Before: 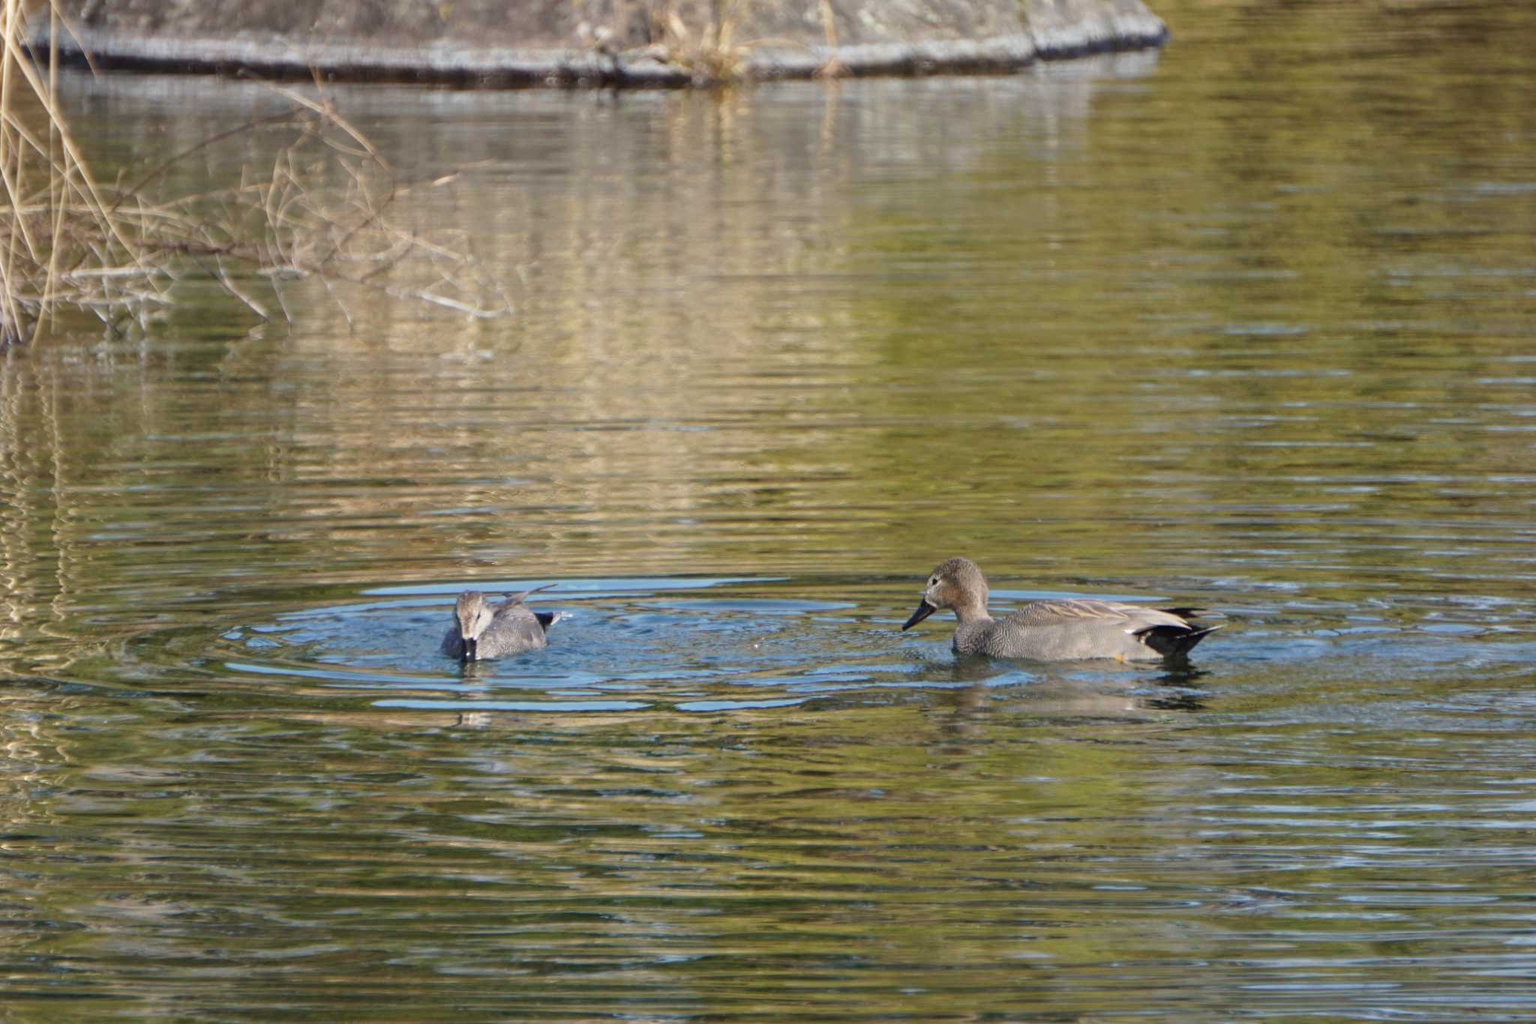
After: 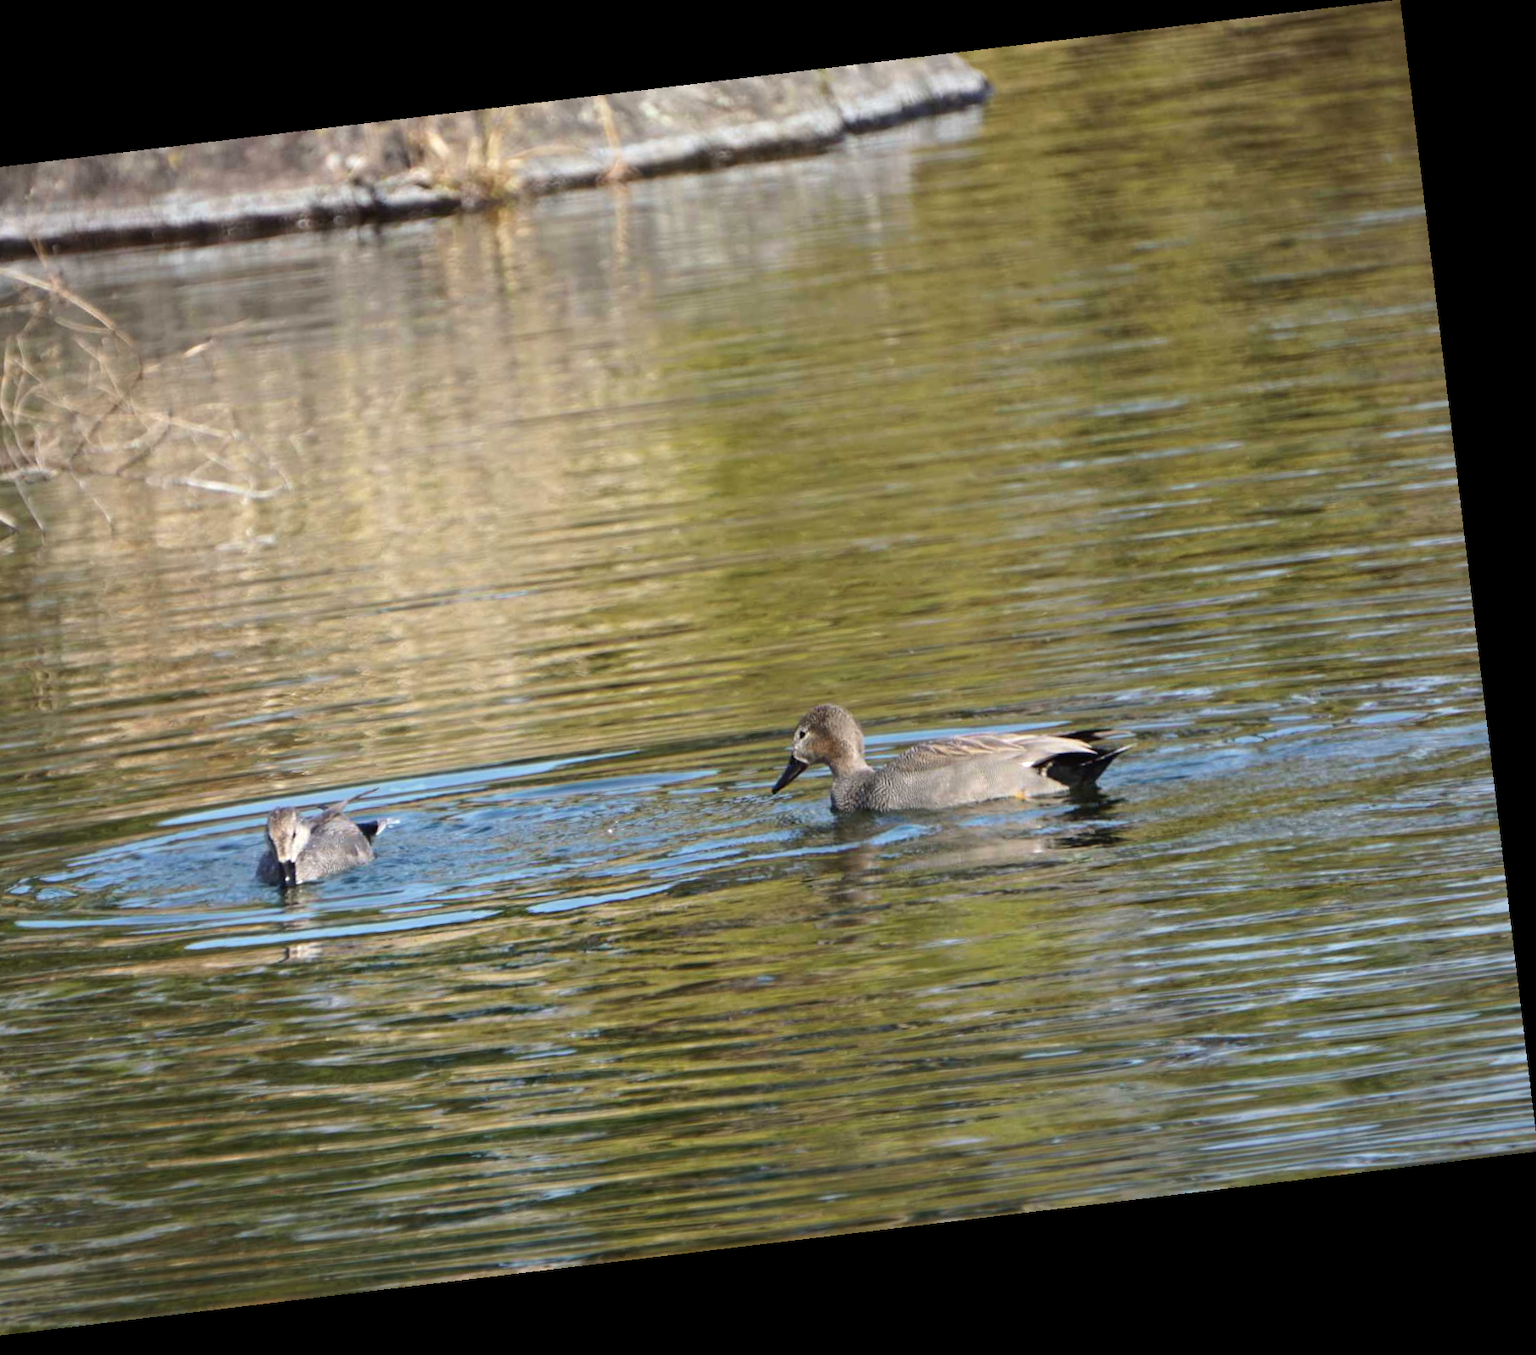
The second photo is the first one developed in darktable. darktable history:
rotate and perspective: rotation -6.83°, automatic cropping off
crop: left 17.582%, bottom 0.031%
tone equalizer: -8 EV -0.417 EV, -7 EV -0.389 EV, -6 EV -0.333 EV, -5 EV -0.222 EV, -3 EV 0.222 EV, -2 EV 0.333 EV, -1 EV 0.389 EV, +0 EV 0.417 EV, edges refinement/feathering 500, mask exposure compensation -1.57 EV, preserve details no
